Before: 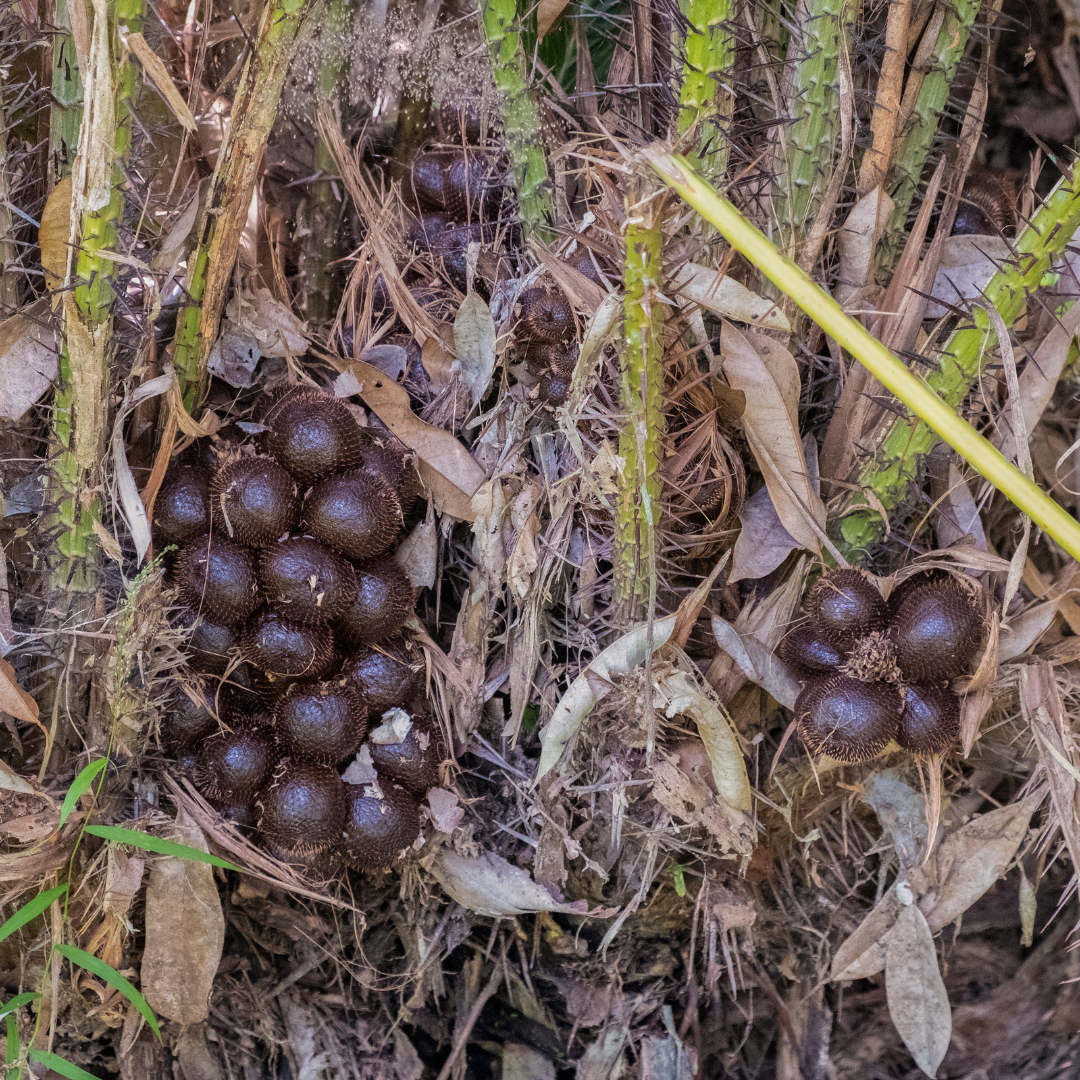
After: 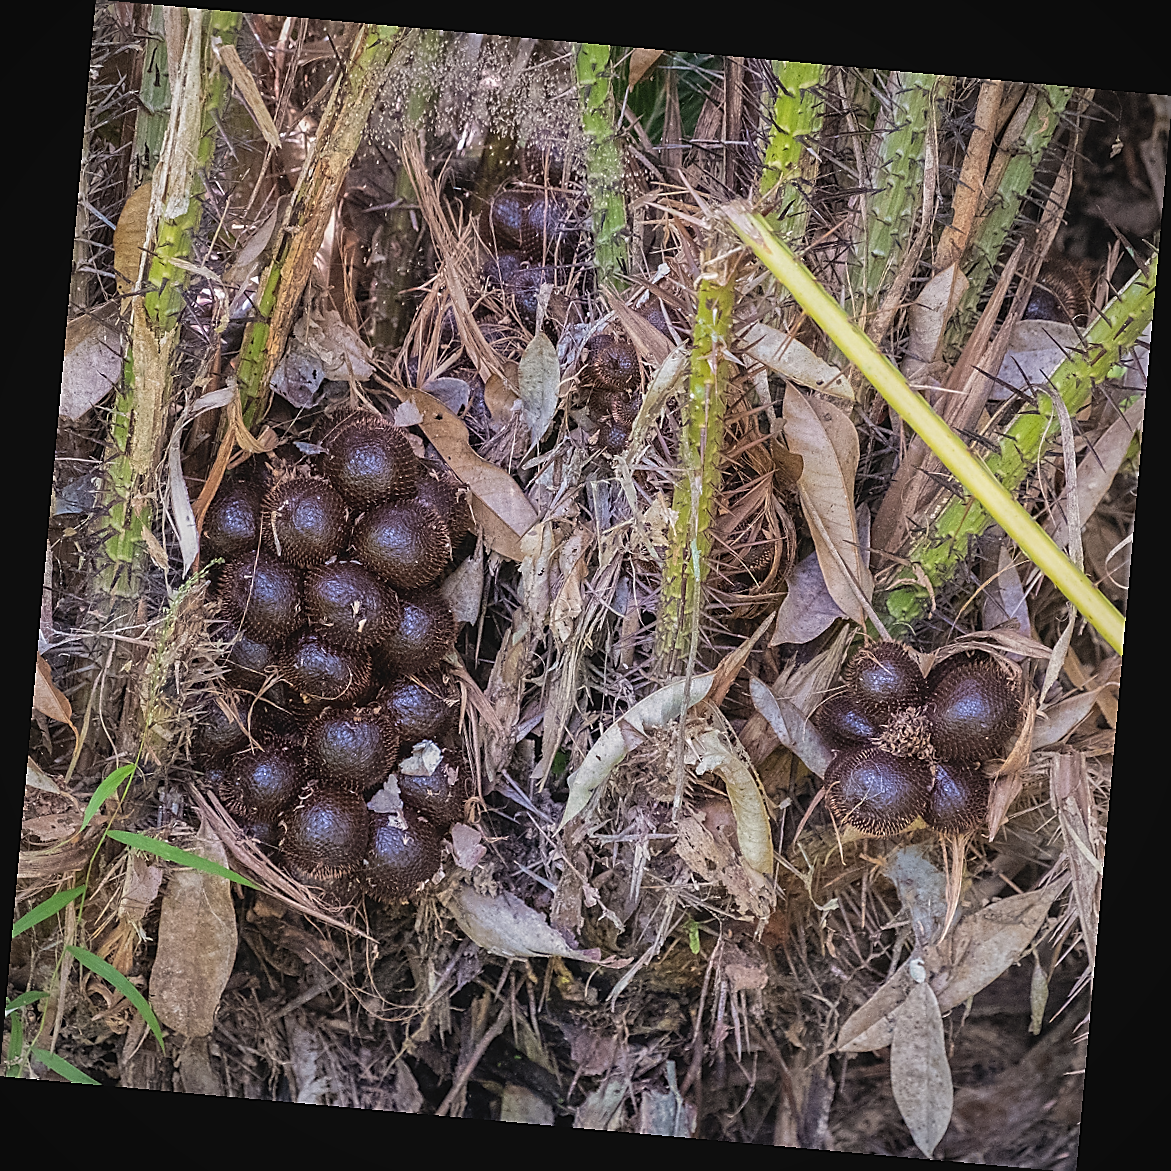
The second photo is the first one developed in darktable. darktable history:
vignetting: fall-off radius 93.87%
exposure: black level correction -0.005, exposure 0.054 EV, compensate highlight preservation false
rotate and perspective: rotation 5.12°, automatic cropping off
sharpen: radius 1.4, amount 1.25, threshold 0.7
